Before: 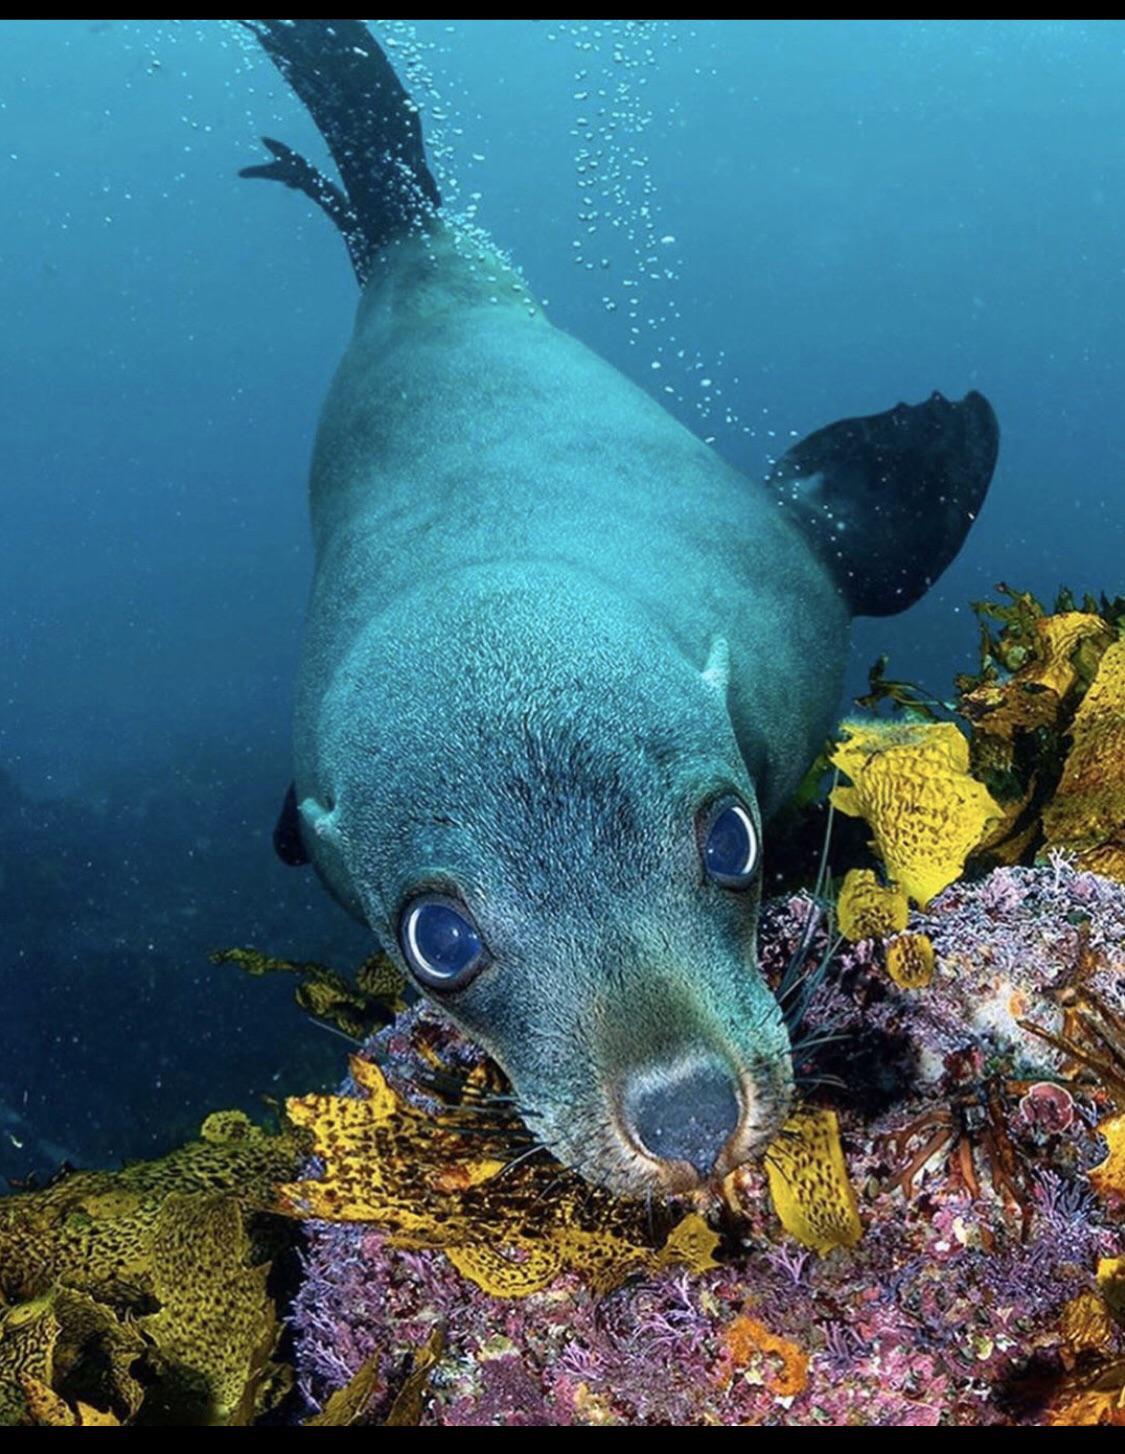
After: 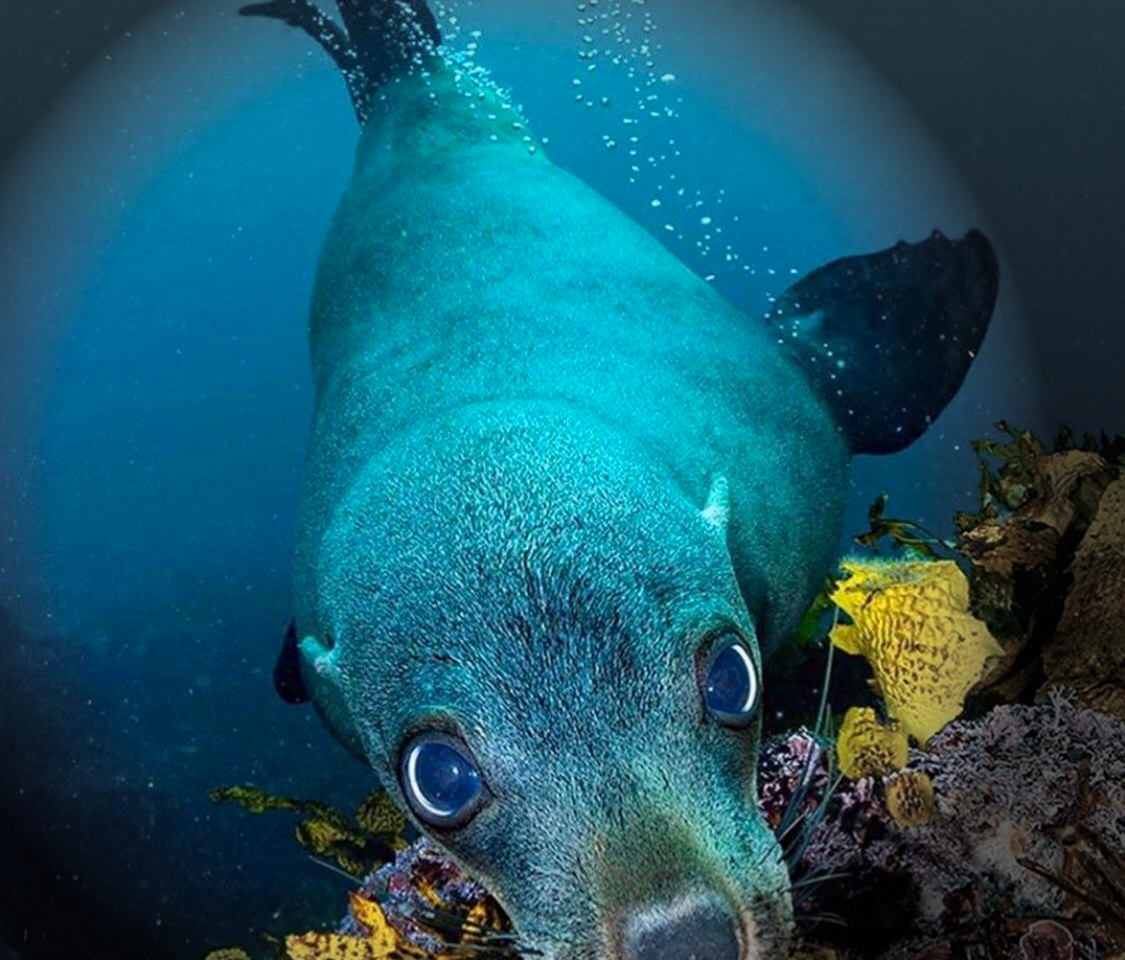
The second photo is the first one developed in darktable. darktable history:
vignetting: fall-off start 76.39%, fall-off radius 28.11%, brightness -0.882, center (-0.147, 0.017), width/height ratio 0.978
crop: top 11.165%, bottom 22.747%
haze removal: compatibility mode true, adaptive false
